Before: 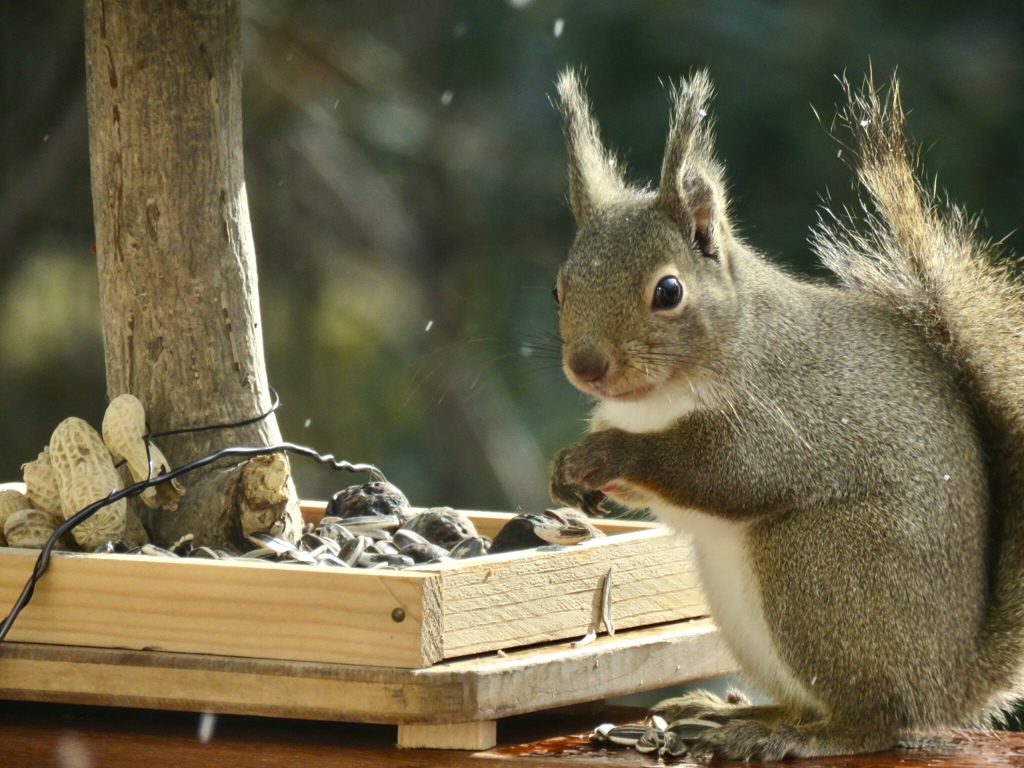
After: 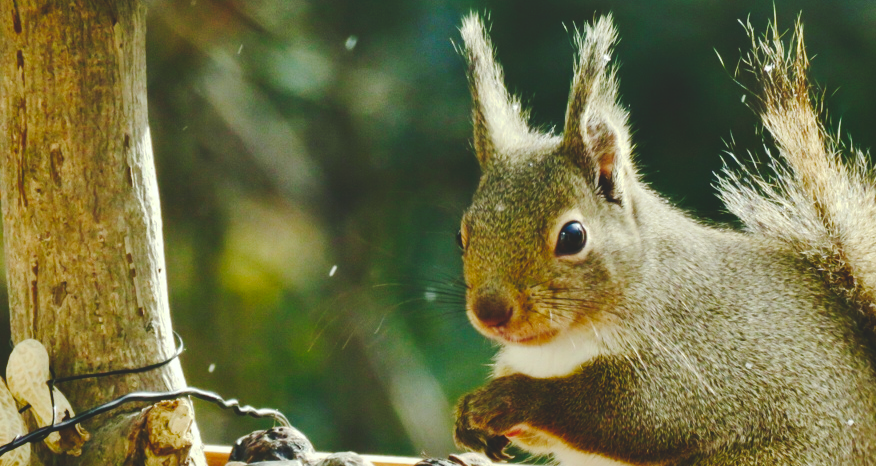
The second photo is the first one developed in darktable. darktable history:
tone curve: curves: ch0 [(0, 0) (0.003, 0.14) (0.011, 0.141) (0.025, 0.141) (0.044, 0.142) (0.069, 0.146) (0.1, 0.151) (0.136, 0.16) (0.177, 0.182) (0.224, 0.214) (0.277, 0.272) (0.335, 0.35) (0.399, 0.453) (0.468, 0.548) (0.543, 0.634) (0.623, 0.715) (0.709, 0.778) (0.801, 0.848) (0.898, 0.902) (1, 1)], preserve colors none
crop and rotate: left 9.411%, top 7.259%, right 4.989%, bottom 32.002%
color balance rgb: perceptual saturation grading › global saturation 20%, perceptual saturation grading › highlights -49.616%, perceptual saturation grading › shadows 25.16%, global vibrance 20%
color correction: highlights a* -2.55, highlights b* 2.28
shadows and highlights: shadows 52.32, highlights -28.73, soften with gaussian
